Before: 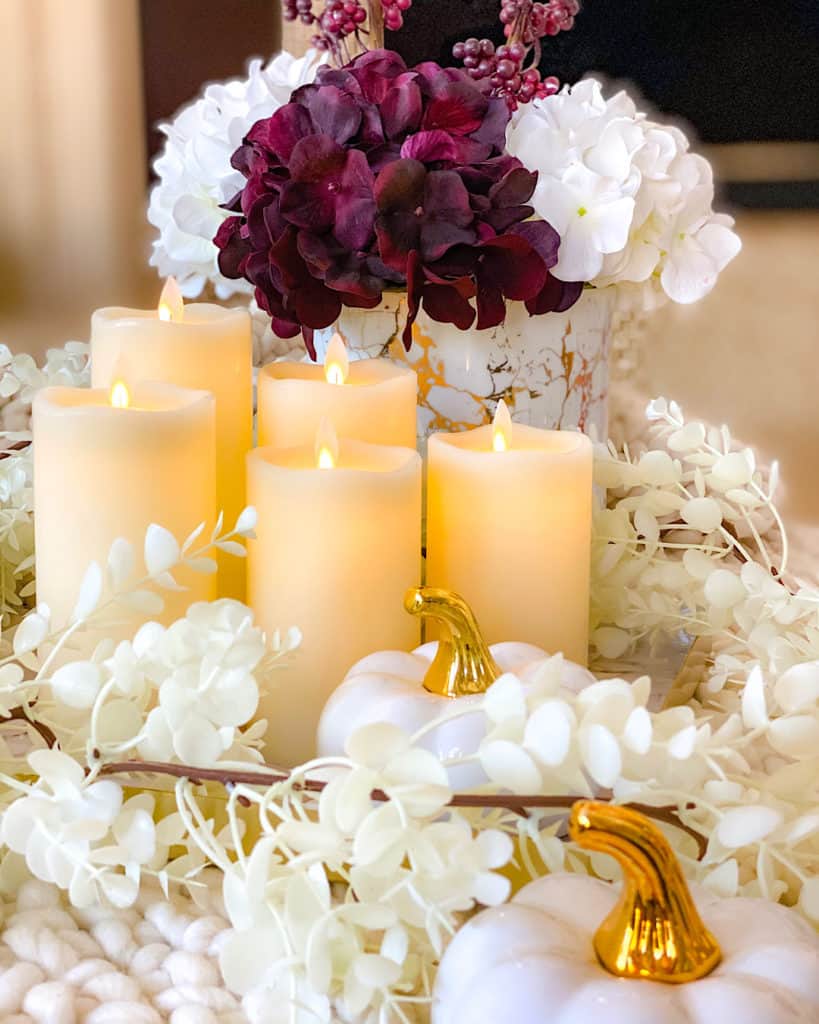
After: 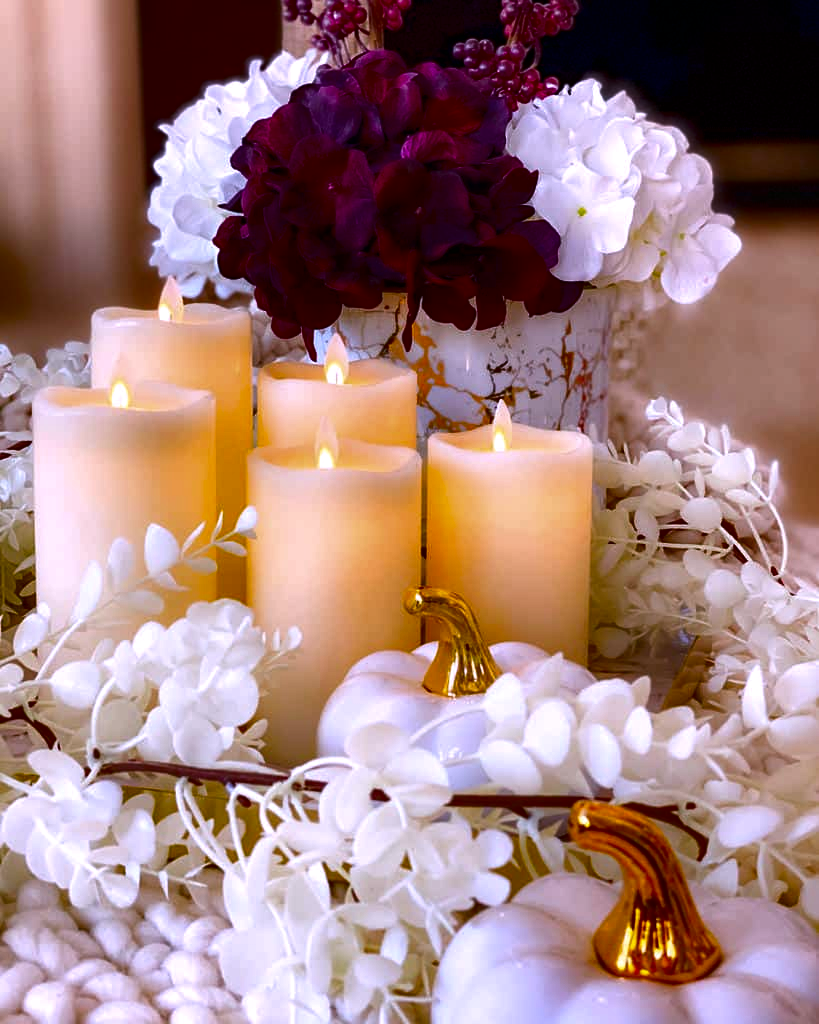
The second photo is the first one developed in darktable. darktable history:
white balance: red 1.042, blue 1.17
contrast brightness saturation: contrast 0.09, brightness -0.59, saturation 0.17
